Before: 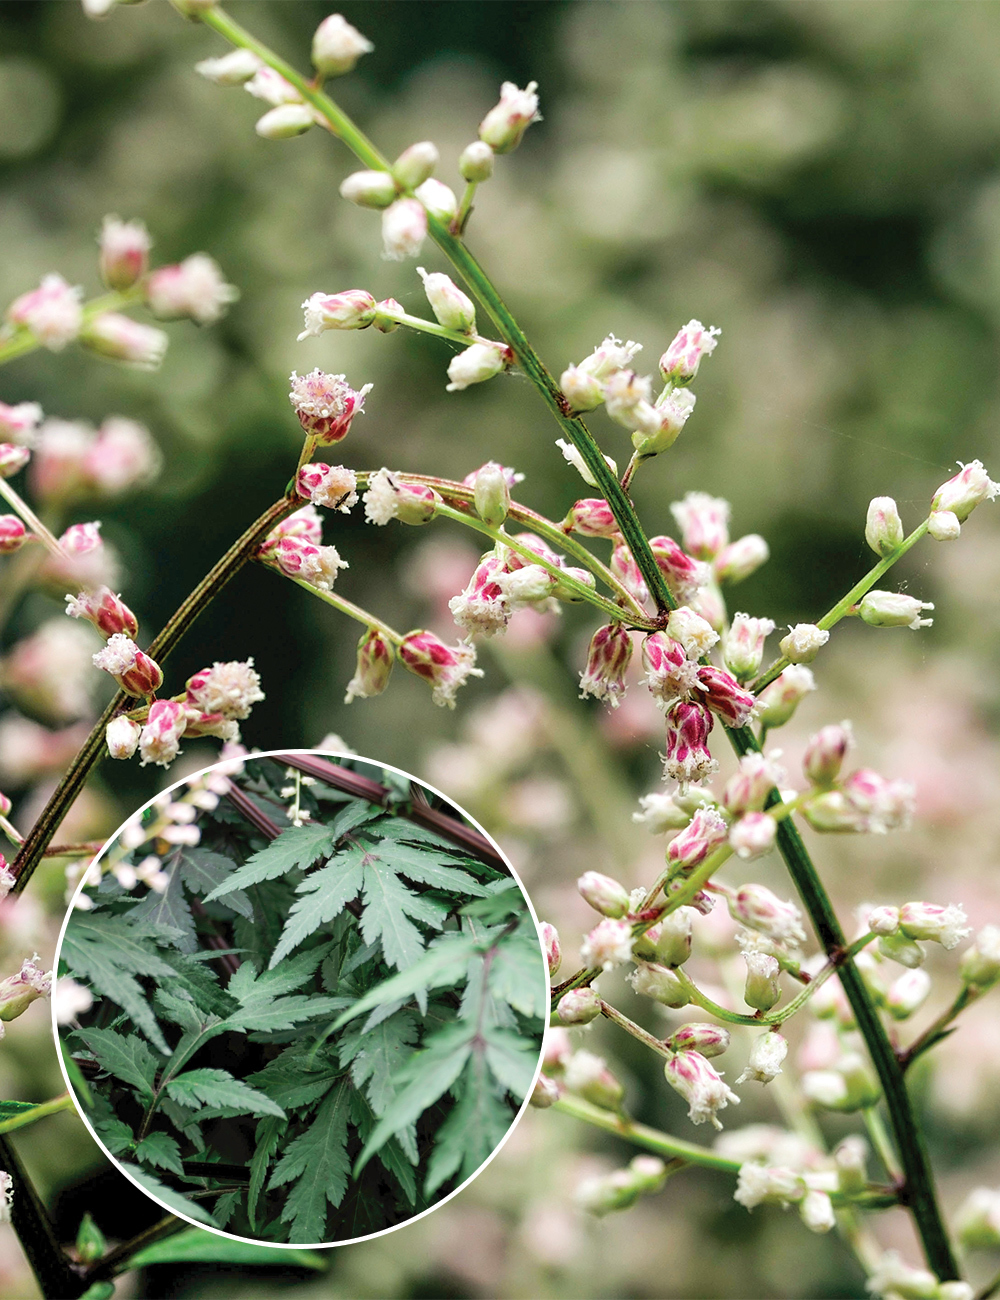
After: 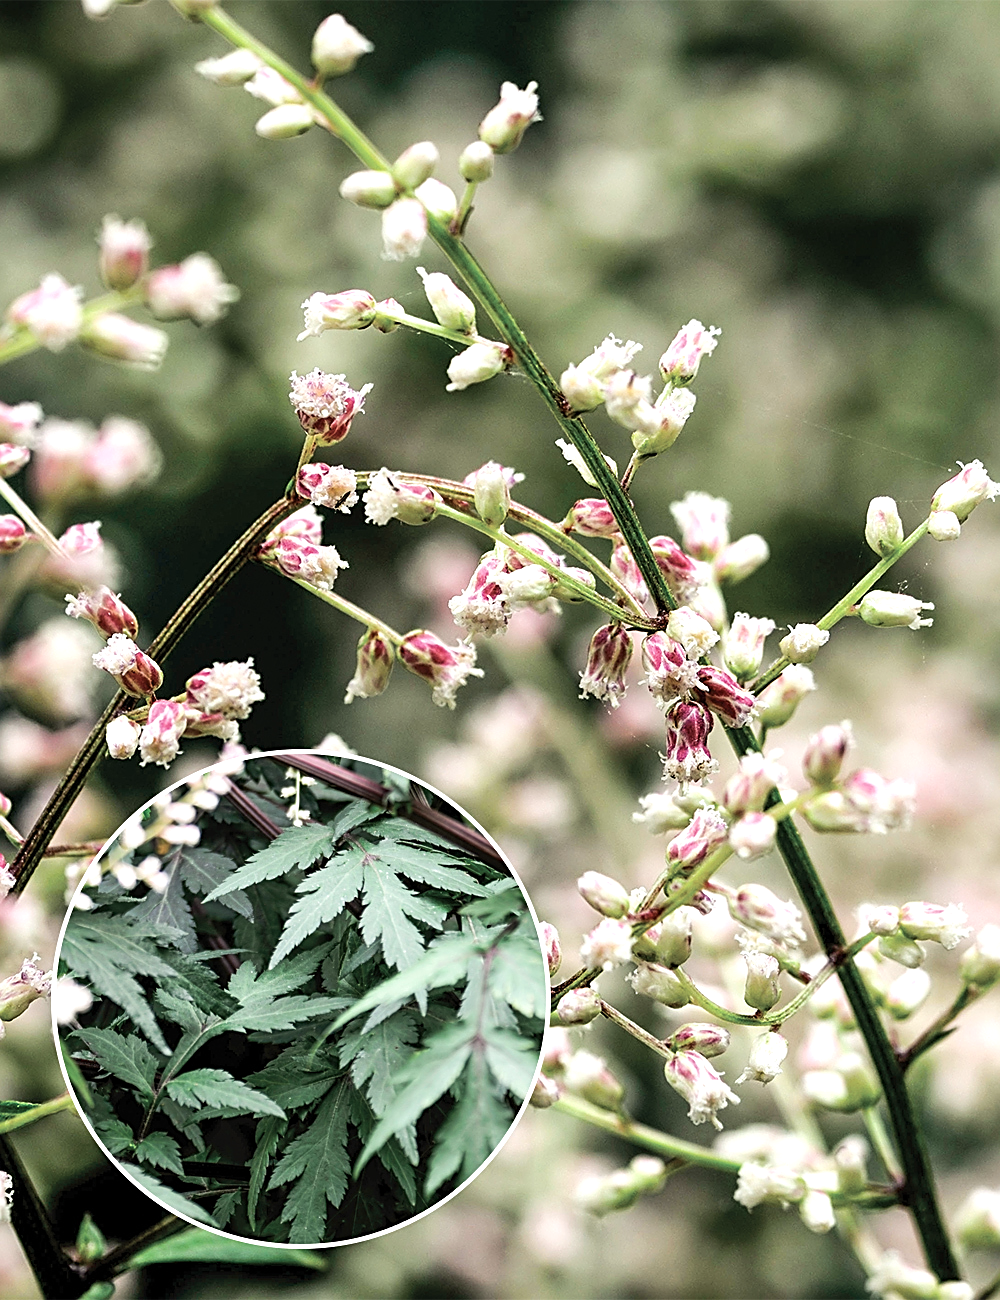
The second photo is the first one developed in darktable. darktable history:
color correction: saturation 0.8
sharpen: amount 0.575
tone equalizer: -8 EV -0.417 EV, -7 EV -0.389 EV, -6 EV -0.333 EV, -5 EV -0.222 EV, -3 EV 0.222 EV, -2 EV 0.333 EV, -1 EV 0.389 EV, +0 EV 0.417 EV, edges refinement/feathering 500, mask exposure compensation -1.57 EV, preserve details no
